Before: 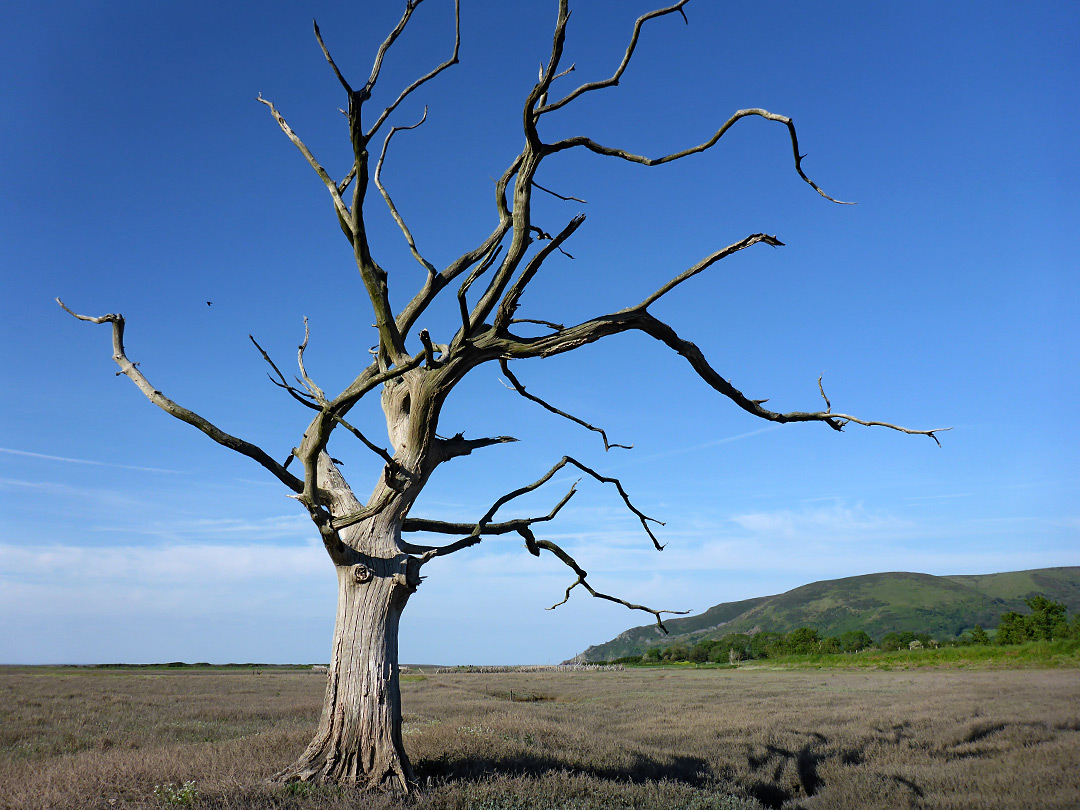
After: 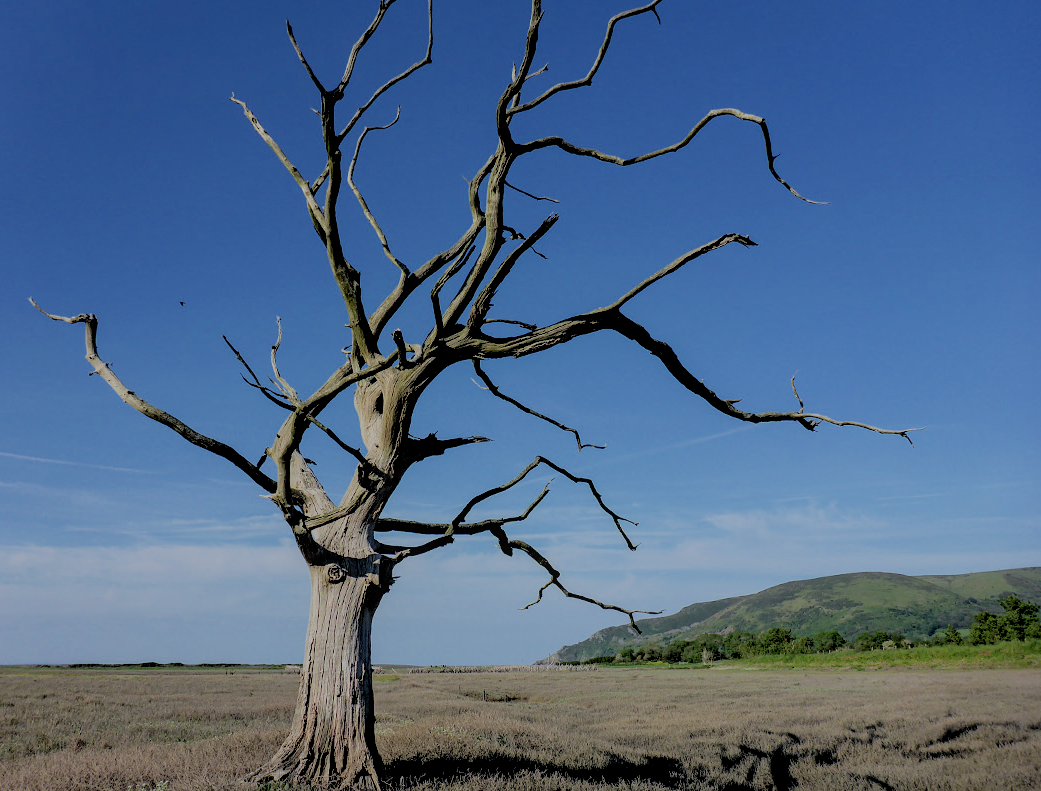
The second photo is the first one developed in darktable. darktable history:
crop and rotate: left 2.517%, right 1.093%, bottom 2.244%
contrast brightness saturation: saturation -0.04
filmic rgb: black relative exposure -4.41 EV, white relative exposure 6.62 EV, hardness 1.91, contrast 0.504, color science v6 (2022)
local contrast: on, module defaults
